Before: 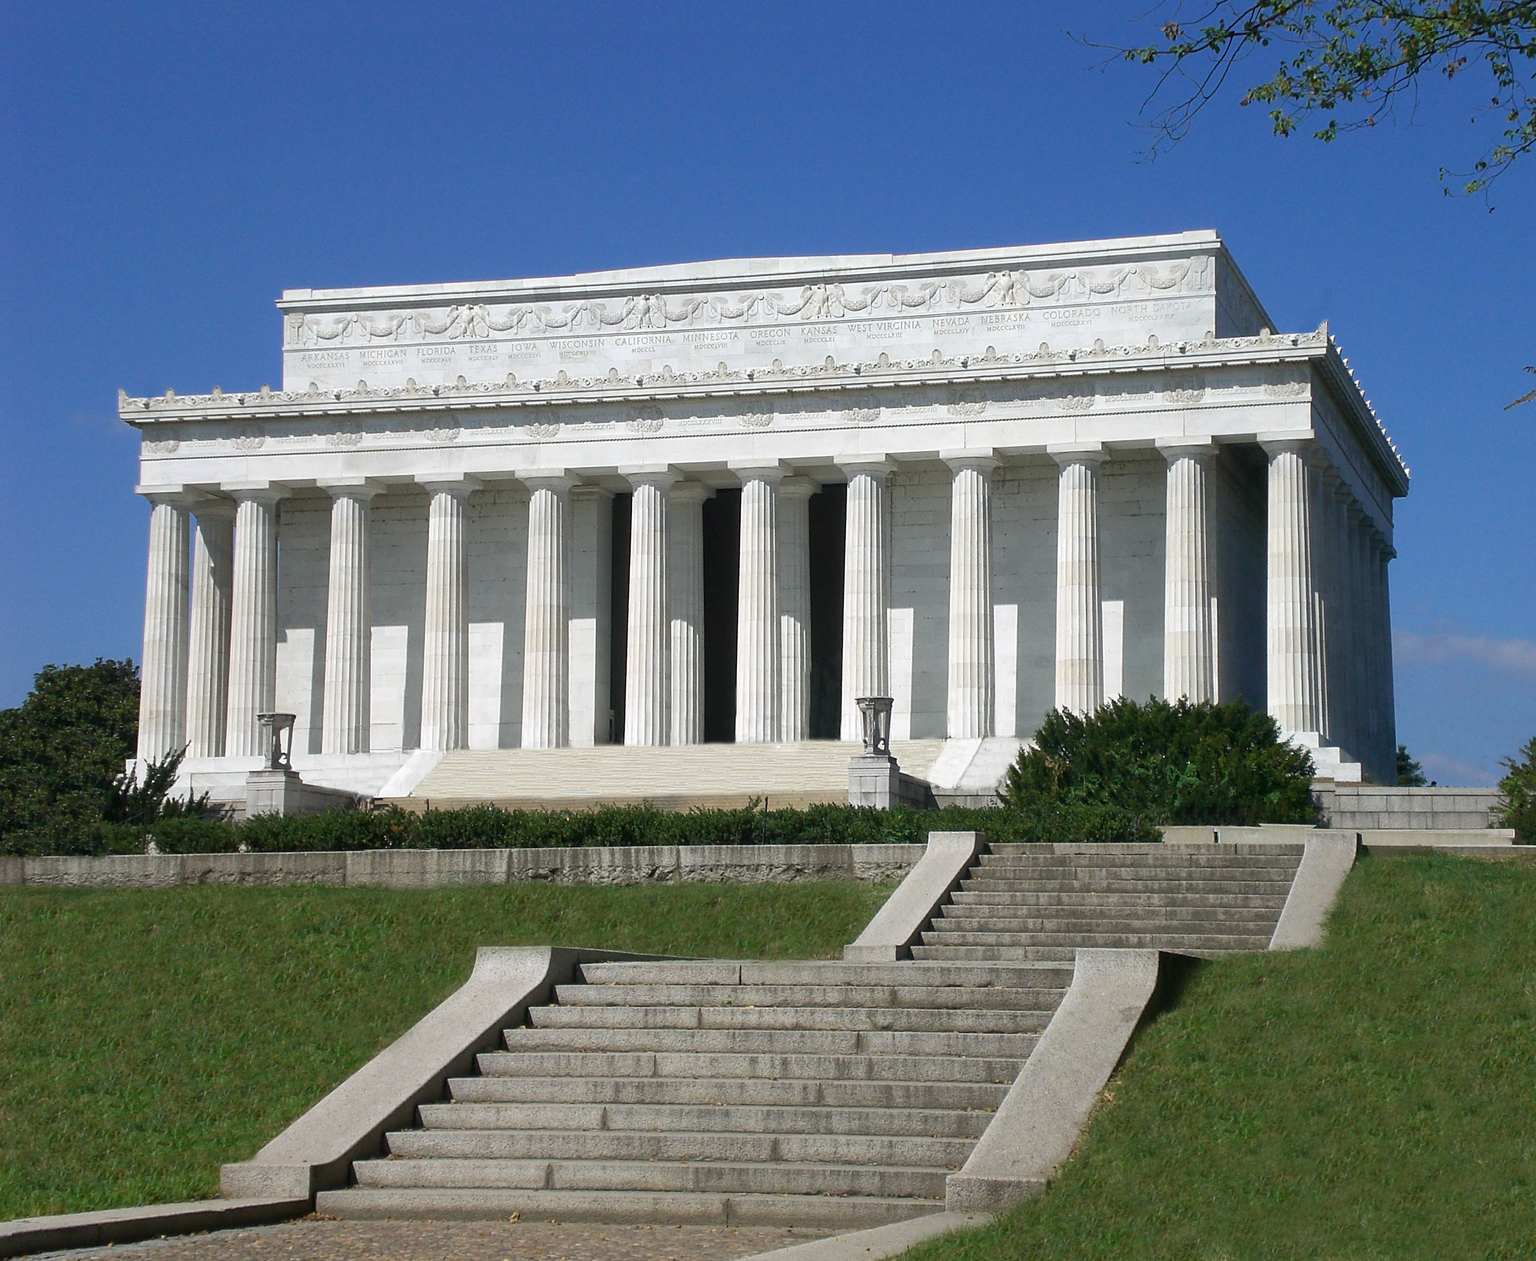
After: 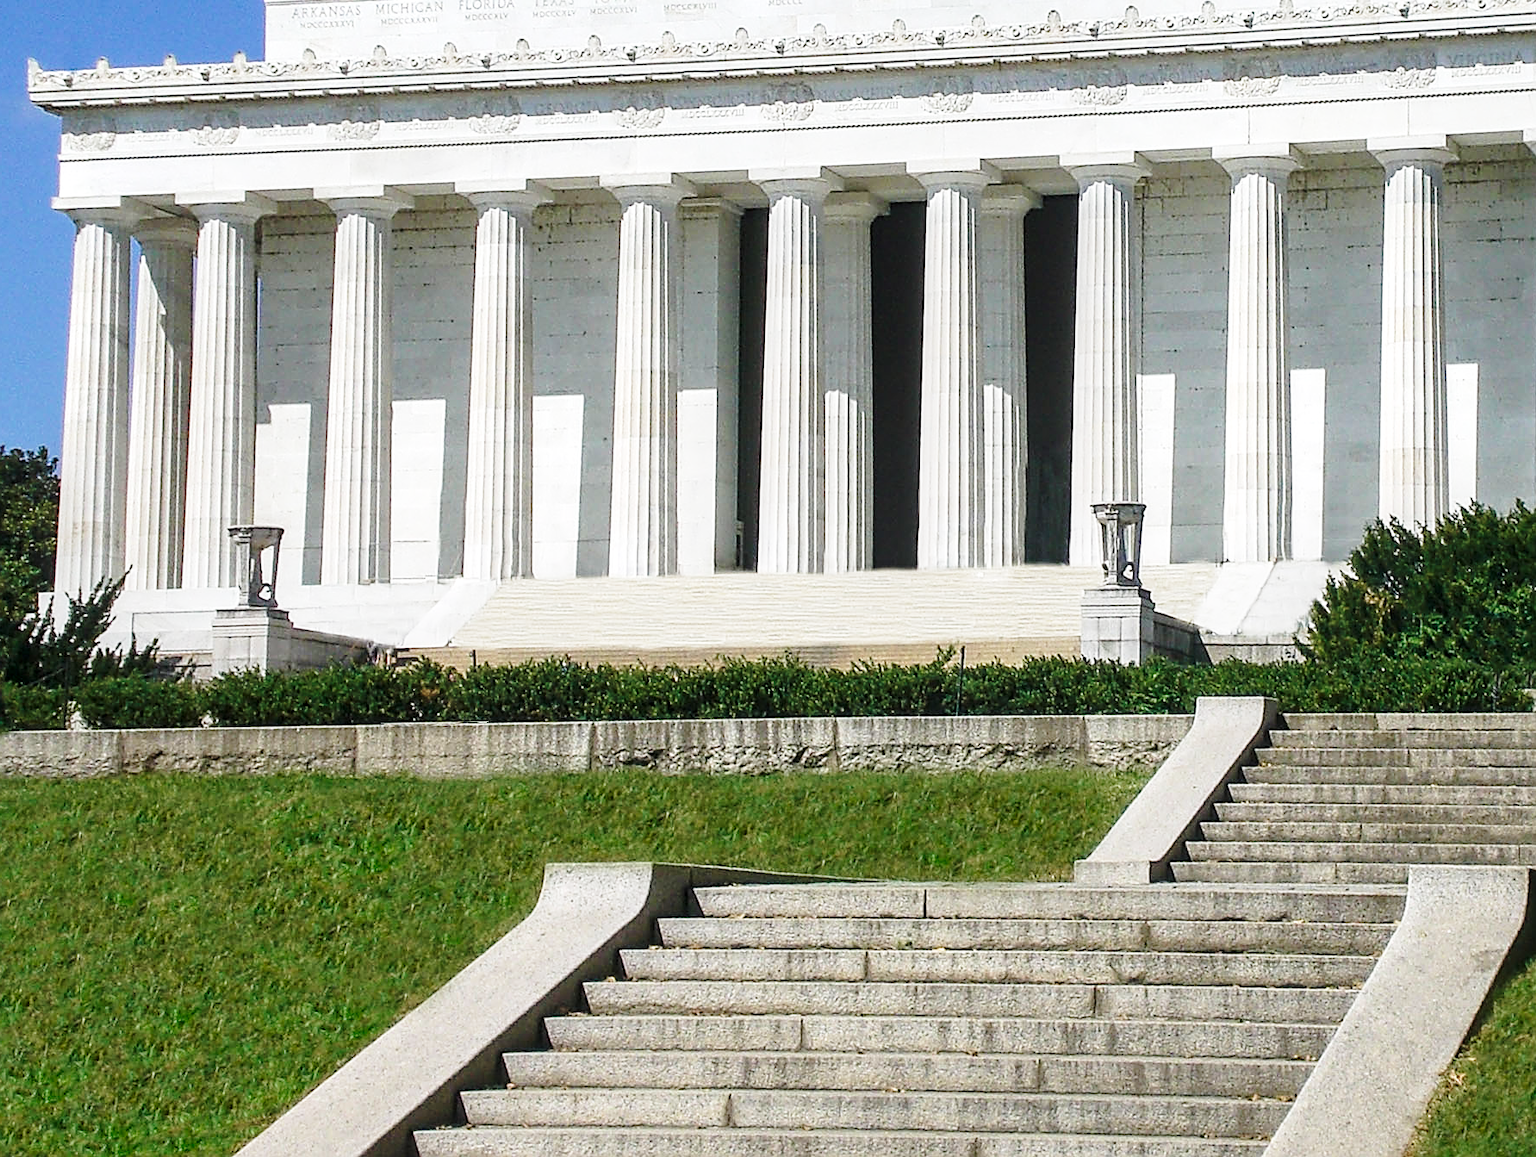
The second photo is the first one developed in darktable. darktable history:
base curve: curves: ch0 [(0, 0) (0.028, 0.03) (0.121, 0.232) (0.46, 0.748) (0.859, 0.968) (1, 1)], preserve colors none
sharpen: on, module defaults
local contrast: on, module defaults
crop: left 6.488%, top 27.668%, right 24.183%, bottom 8.656%
velvia: strength 15%
